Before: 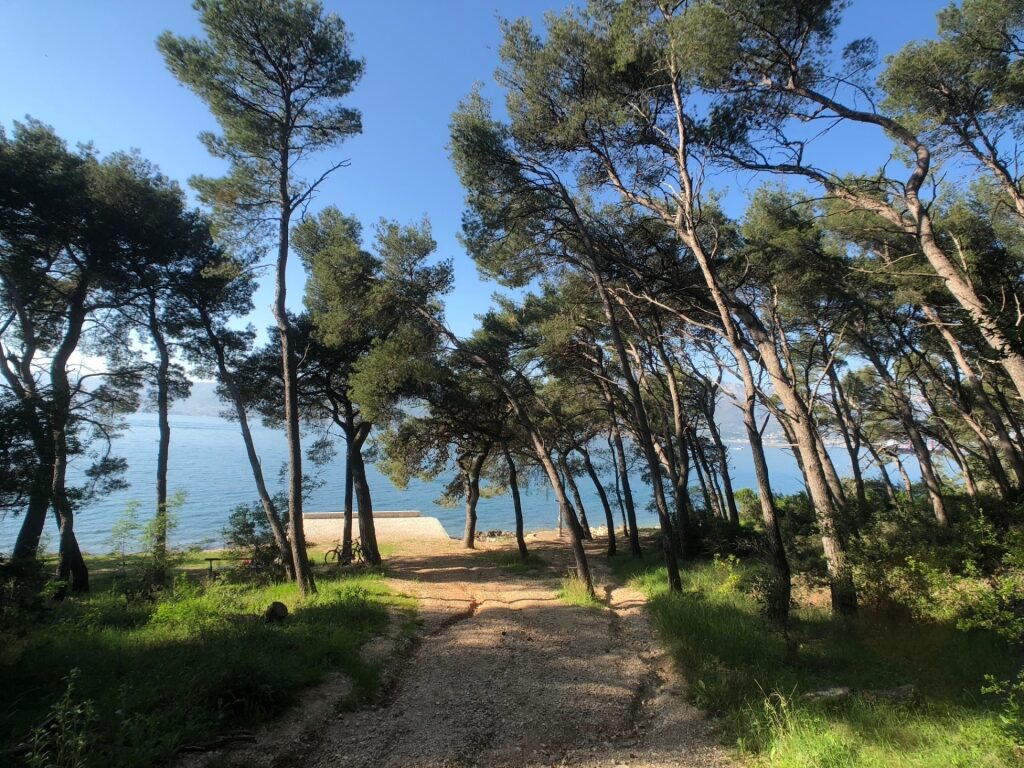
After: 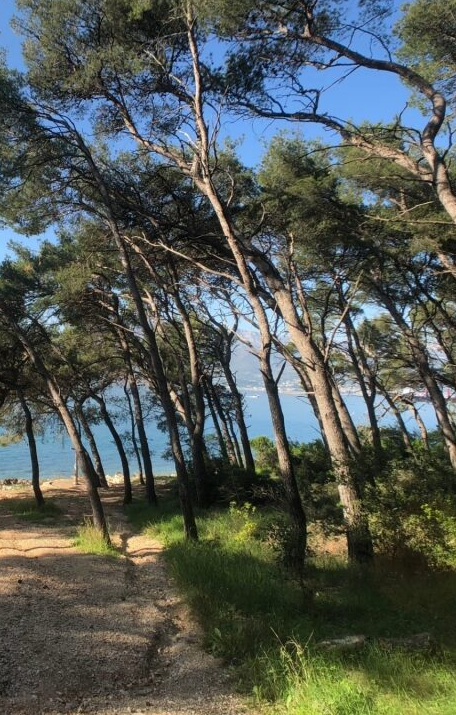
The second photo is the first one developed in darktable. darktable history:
crop: left 47.358%, top 6.848%, right 8.017%
